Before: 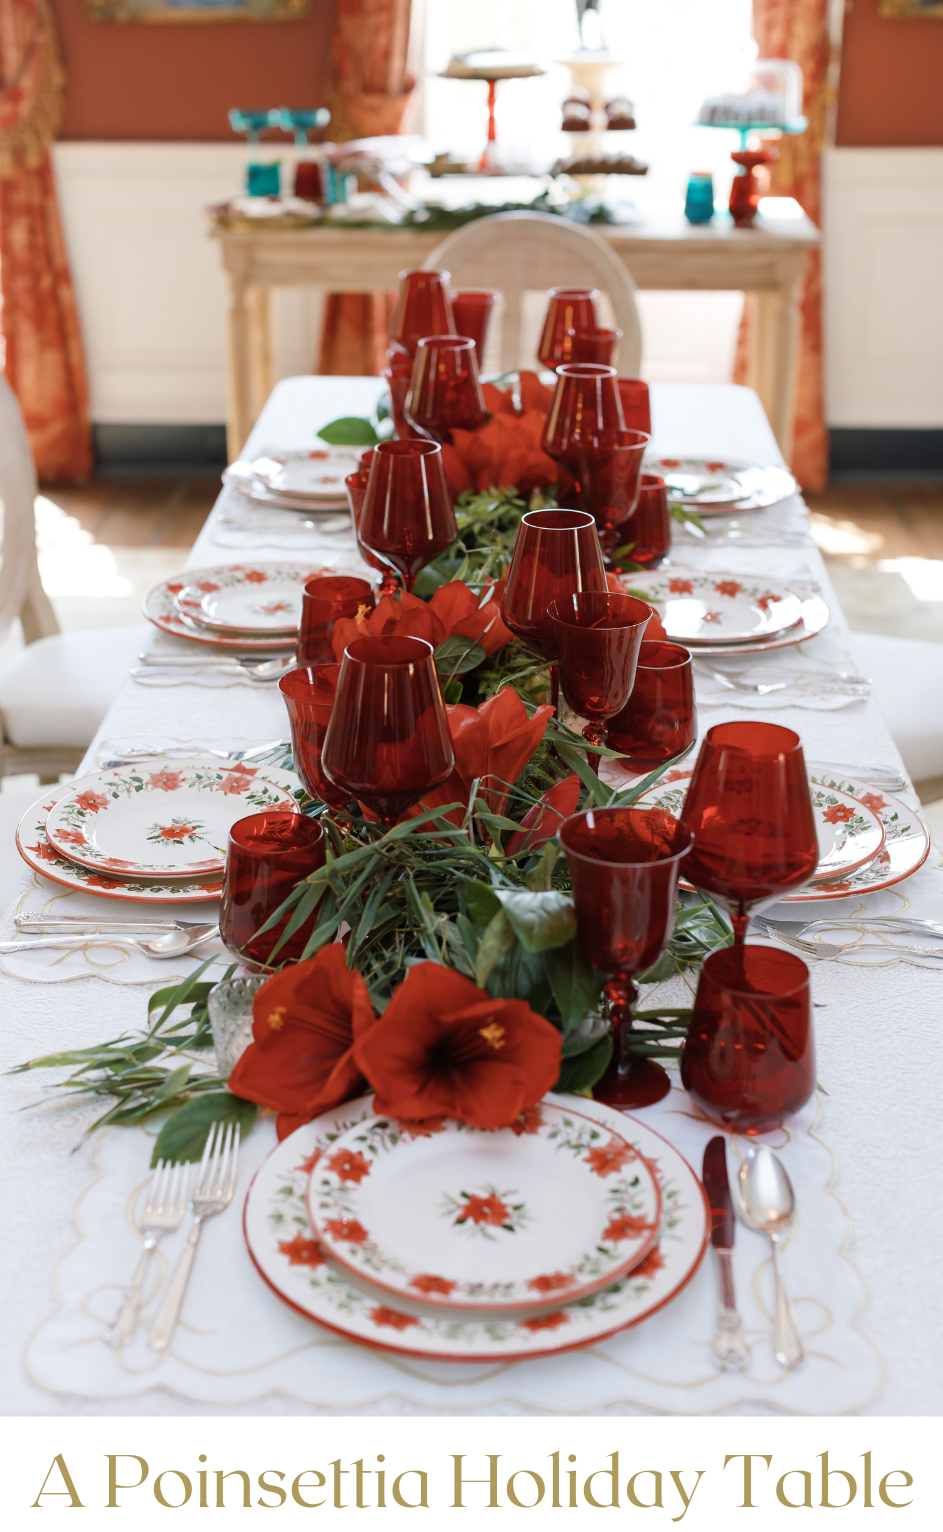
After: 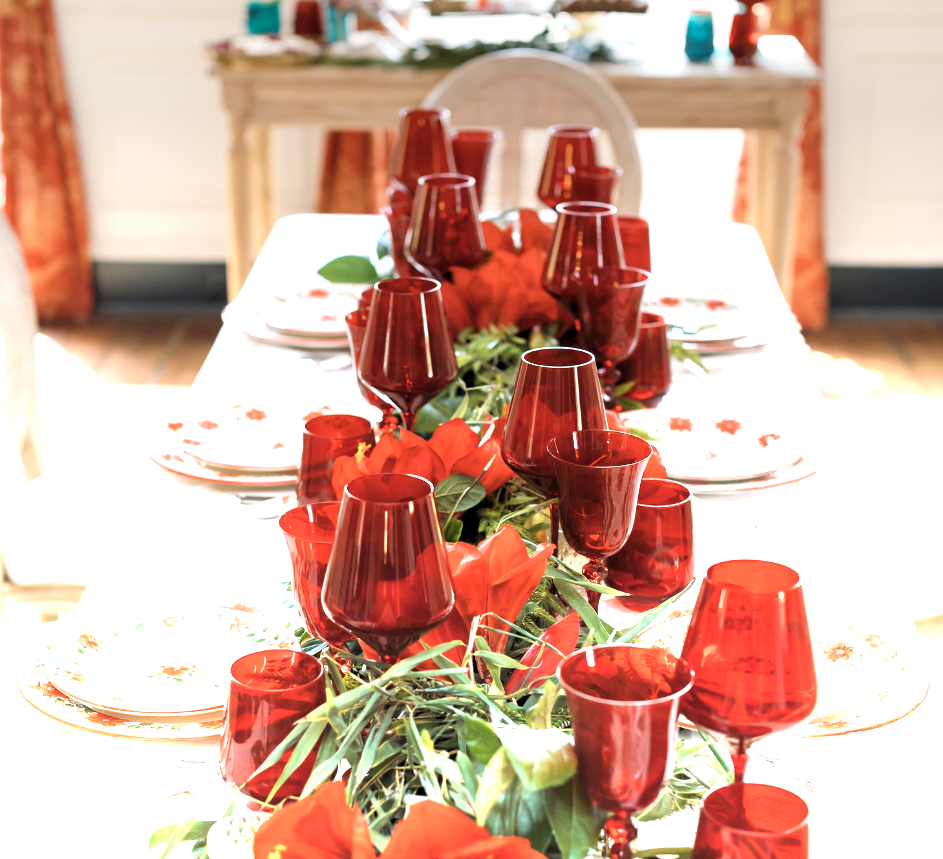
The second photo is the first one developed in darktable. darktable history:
graduated density: density -3.9 EV
rgb levels: levels [[0.01, 0.419, 0.839], [0, 0.5, 1], [0, 0.5, 1]]
crop and rotate: top 10.605%, bottom 33.274%
